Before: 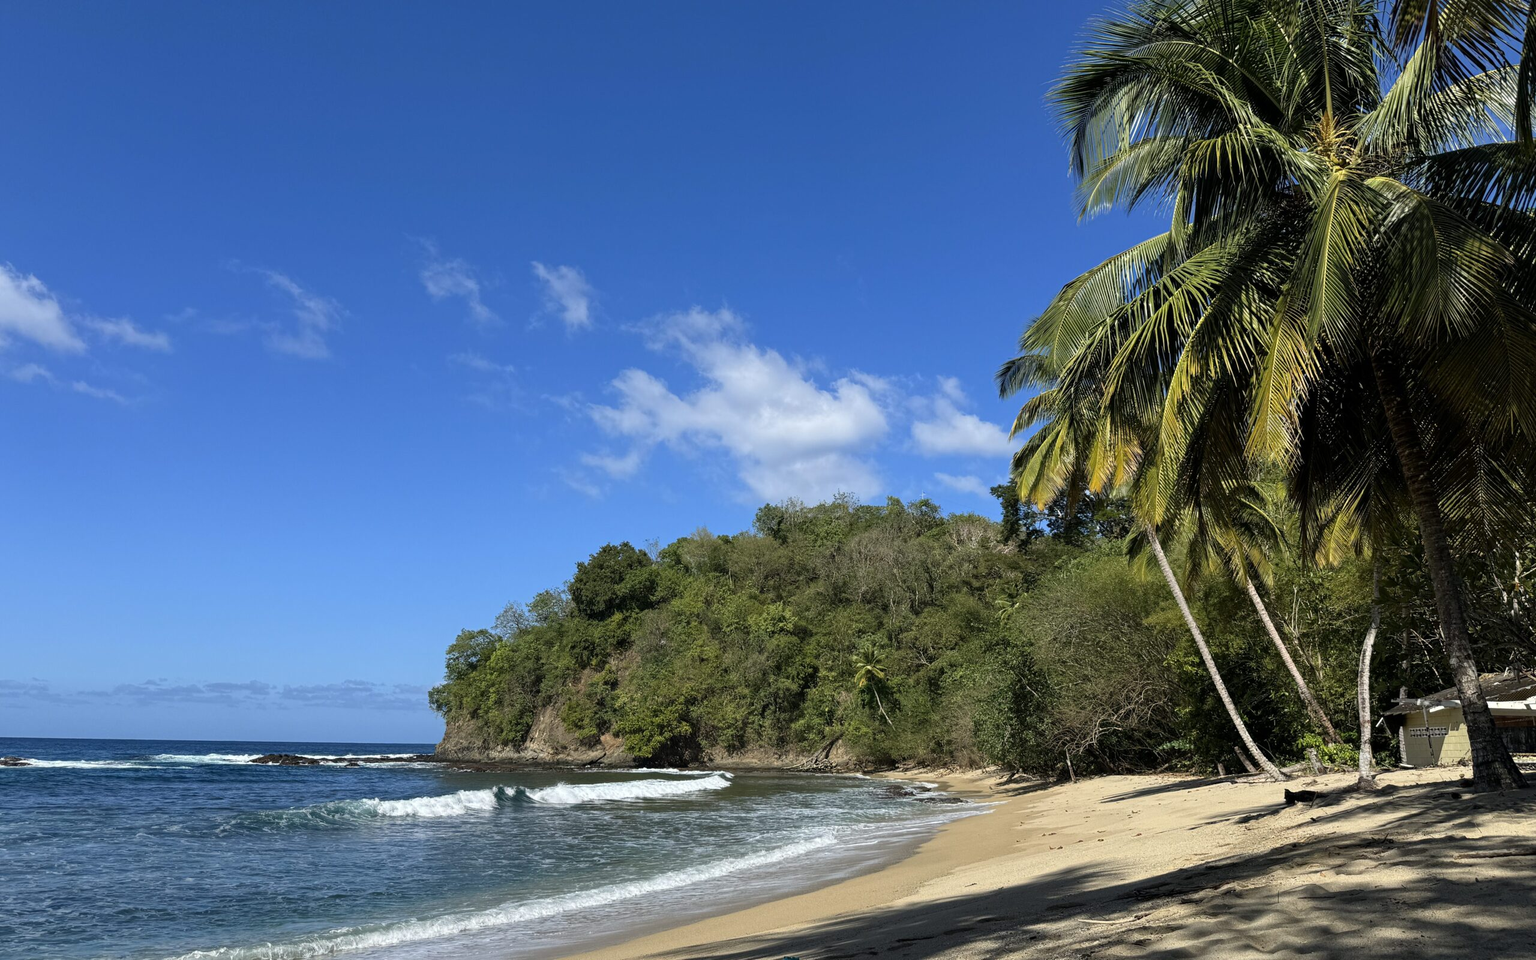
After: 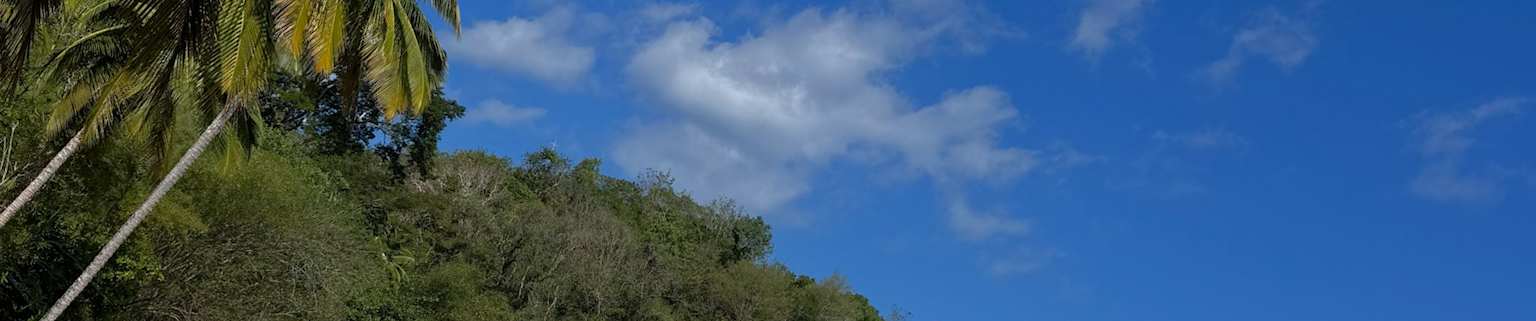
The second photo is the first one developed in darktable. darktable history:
white balance: red 0.983, blue 1.036
base curve: curves: ch0 [(0, 0) (0.841, 0.609) (1, 1)]
crop and rotate: angle 16.12°, top 30.835%, bottom 35.653%
